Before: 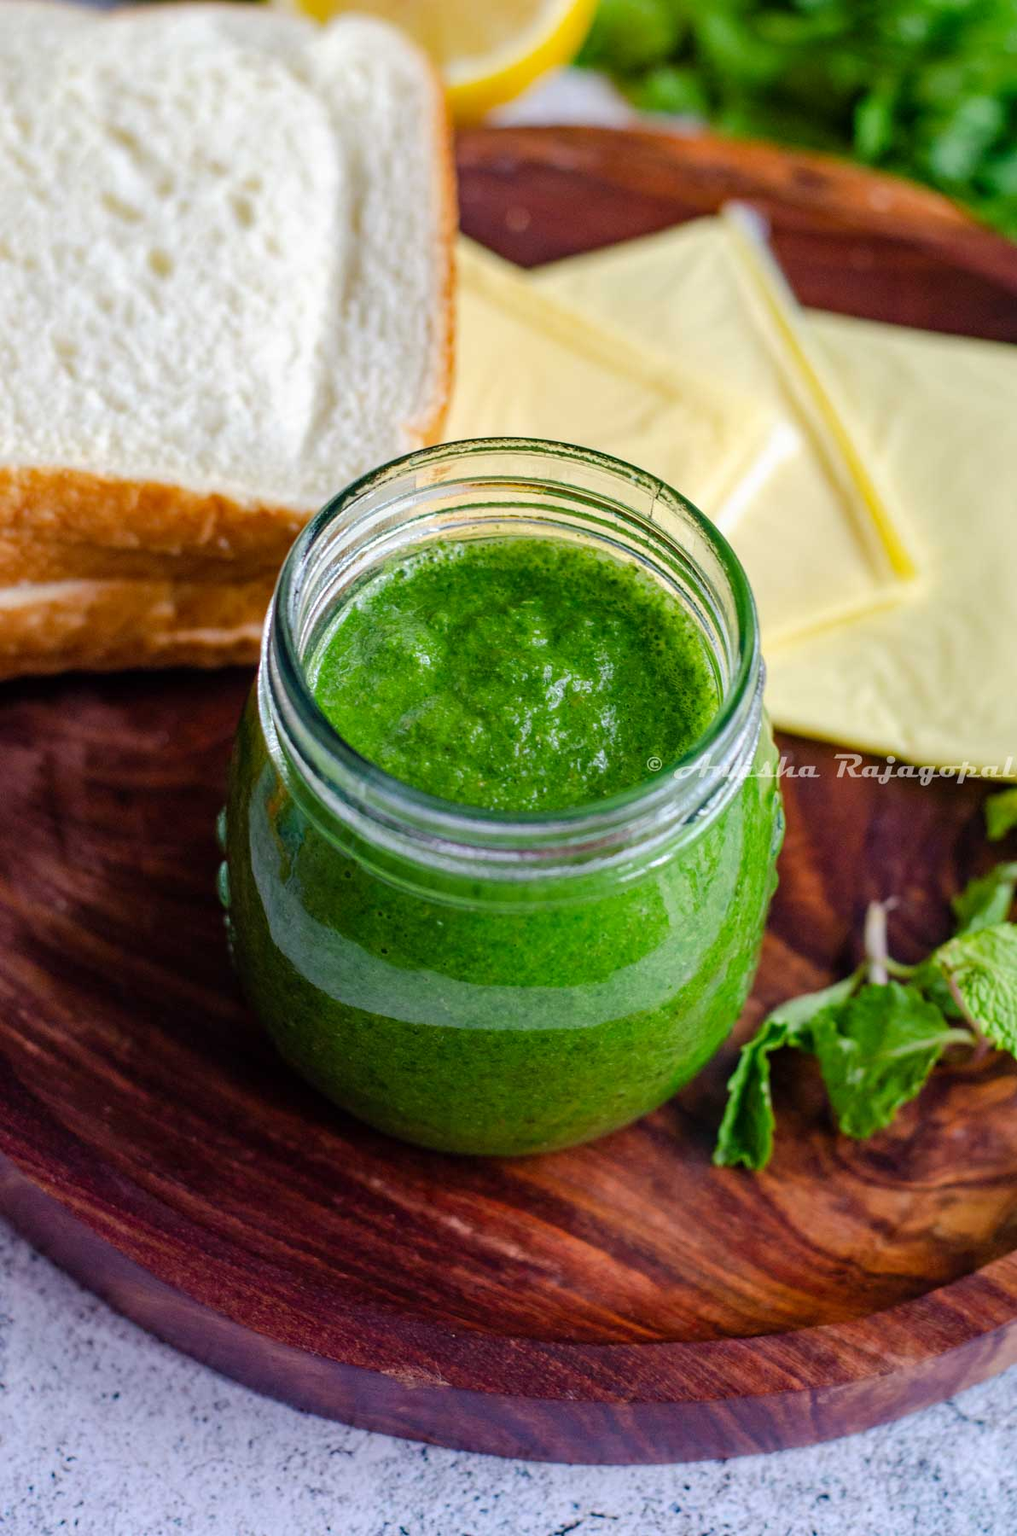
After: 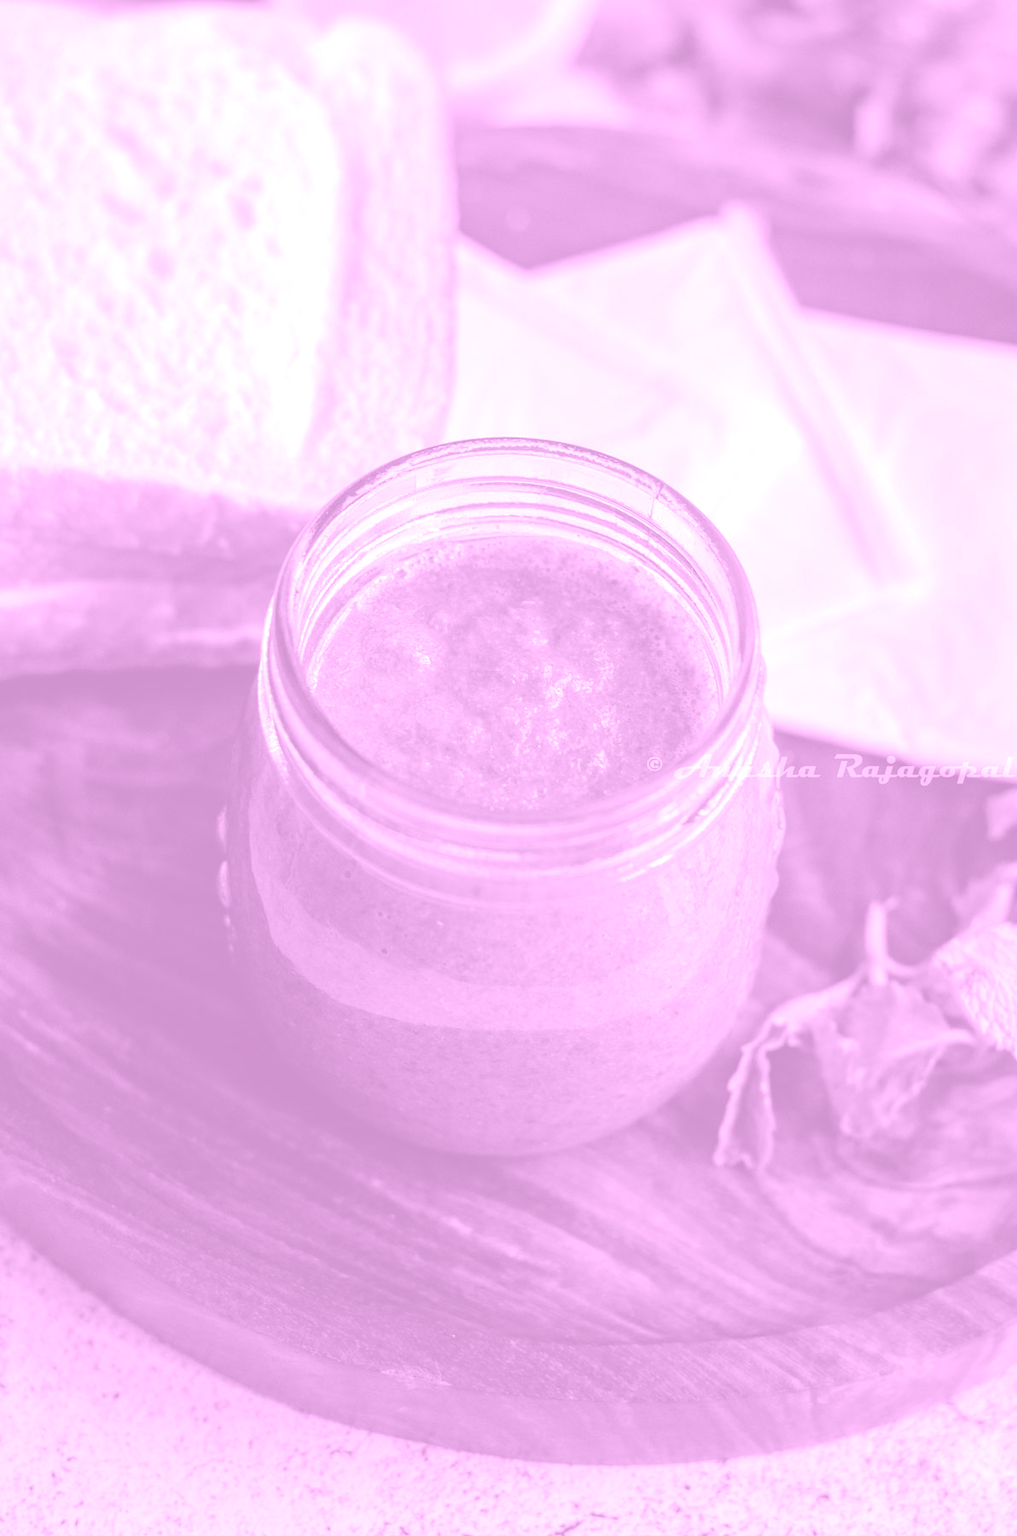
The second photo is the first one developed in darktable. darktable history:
colorize: hue 331.2°, saturation 75%, source mix 30.28%, lightness 70.52%, version 1
split-toning: highlights › hue 298.8°, highlights › saturation 0.73, compress 41.76%
